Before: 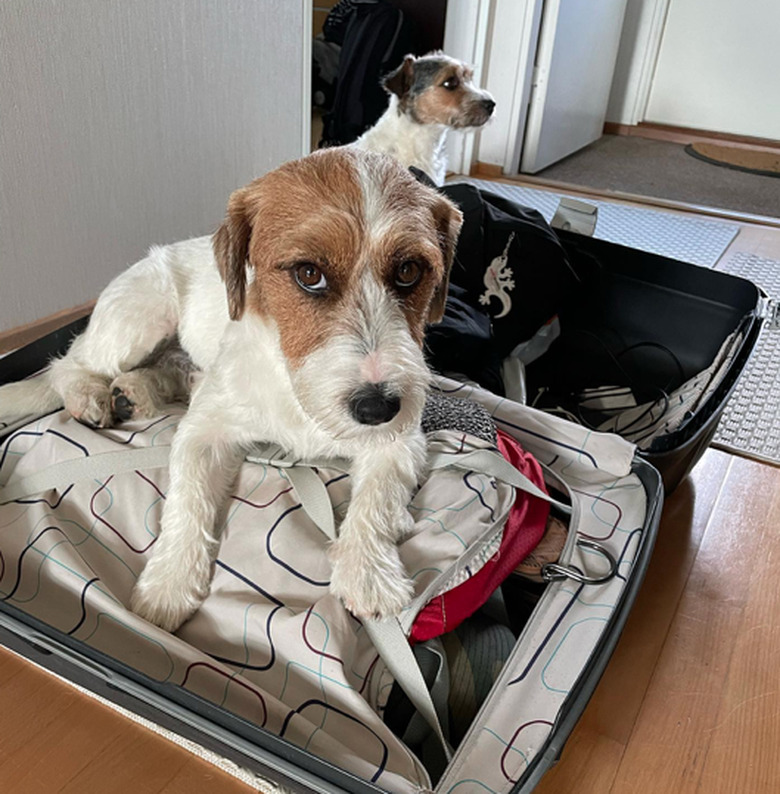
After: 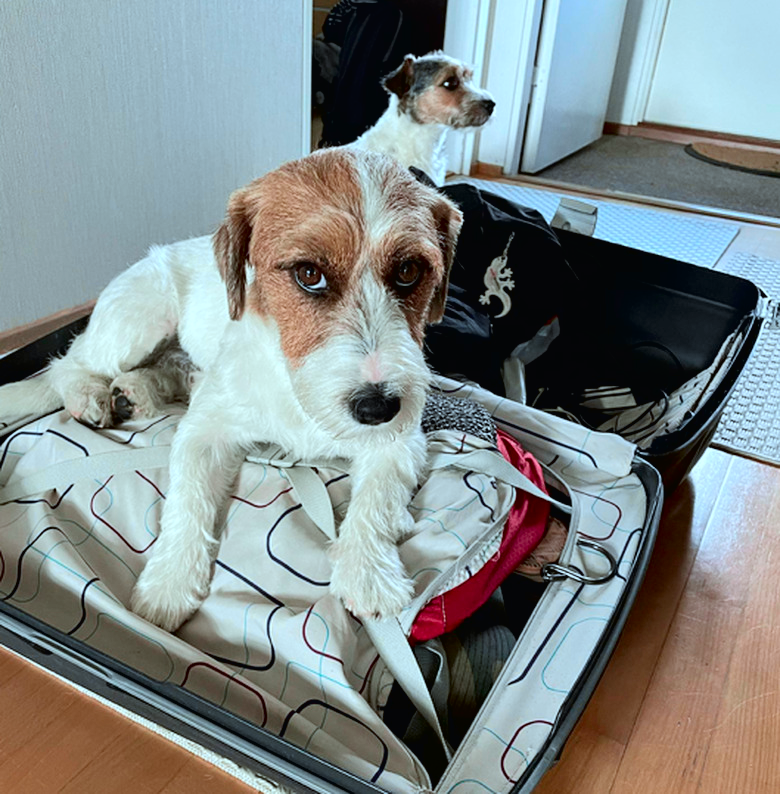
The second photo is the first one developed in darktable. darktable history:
tone curve: curves: ch0 [(0, 0.013) (0.054, 0.018) (0.205, 0.191) (0.289, 0.292) (0.39, 0.424) (0.493, 0.551) (0.666, 0.743) (0.795, 0.841) (1, 0.998)]; ch1 [(0, 0) (0.385, 0.343) (0.439, 0.415) (0.494, 0.495) (0.501, 0.501) (0.51, 0.509) (0.54, 0.552) (0.586, 0.614) (0.66, 0.706) (0.783, 0.804) (1, 1)]; ch2 [(0, 0) (0.32, 0.281) (0.403, 0.399) (0.441, 0.428) (0.47, 0.469) (0.498, 0.496) (0.524, 0.538) (0.566, 0.579) (0.633, 0.665) (0.7, 0.711) (1, 1)], color space Lab, independent channels, preserve colors none
color correction: highlights a* -11.46, highlights b* -15.24
contrast equalizer: y [[0.506, 0.531, 0.562, 0.606, 0.638, 0.669], [0.5 ×6], [0.5 ×6], [0 ×6], [0 ×6]], mix 0.161
